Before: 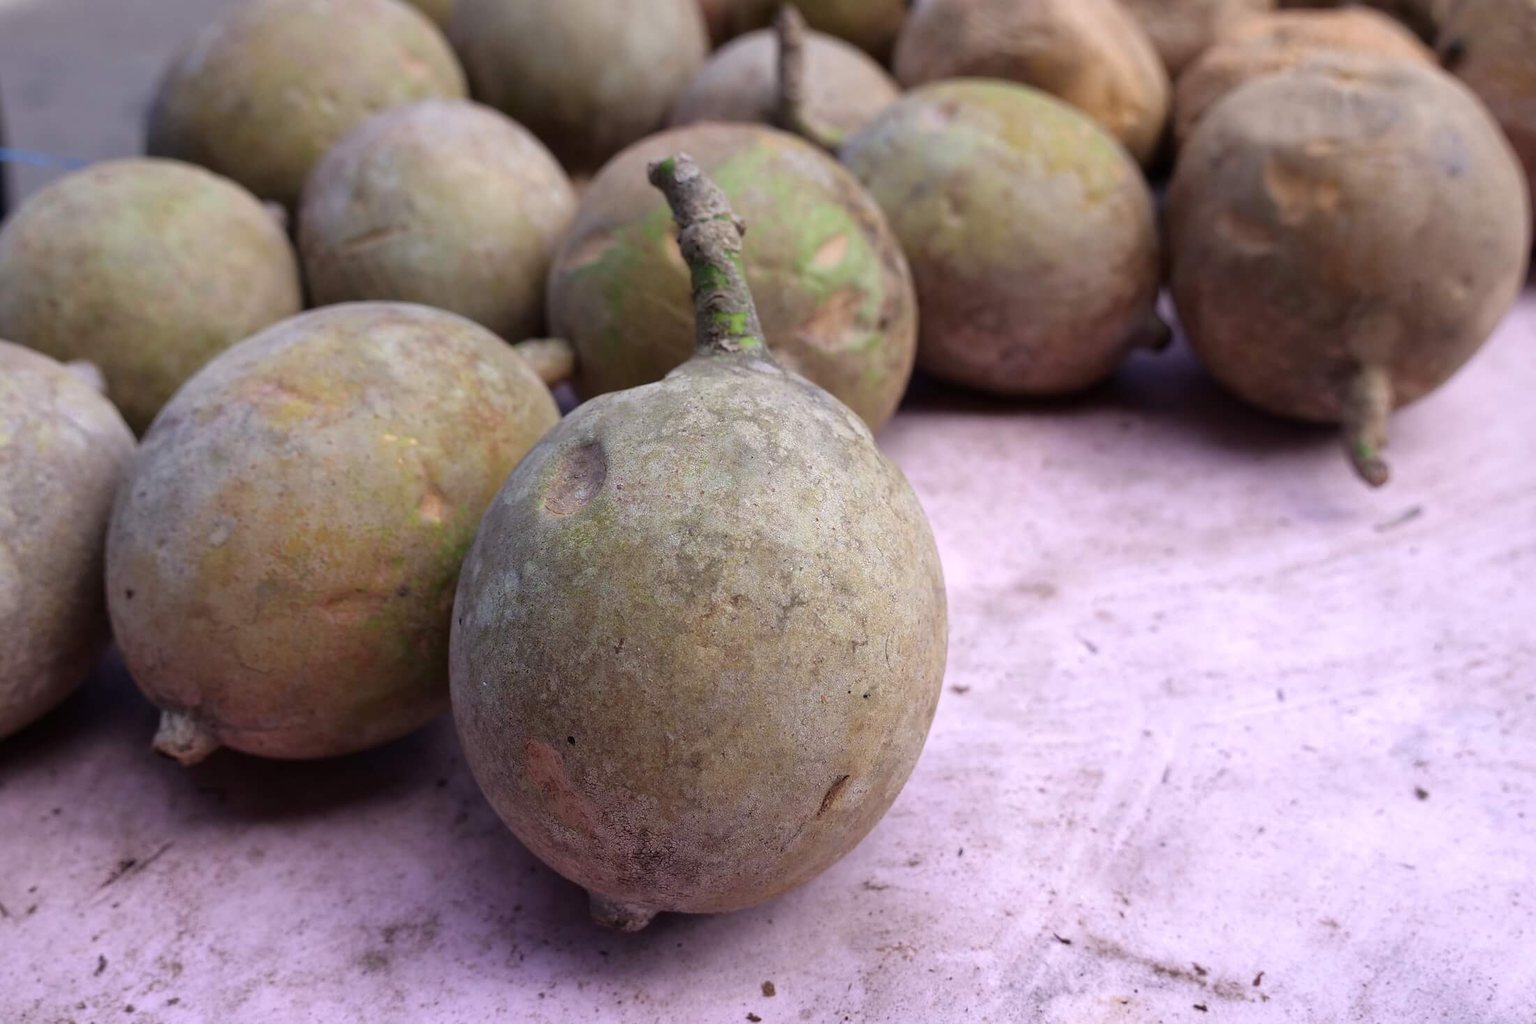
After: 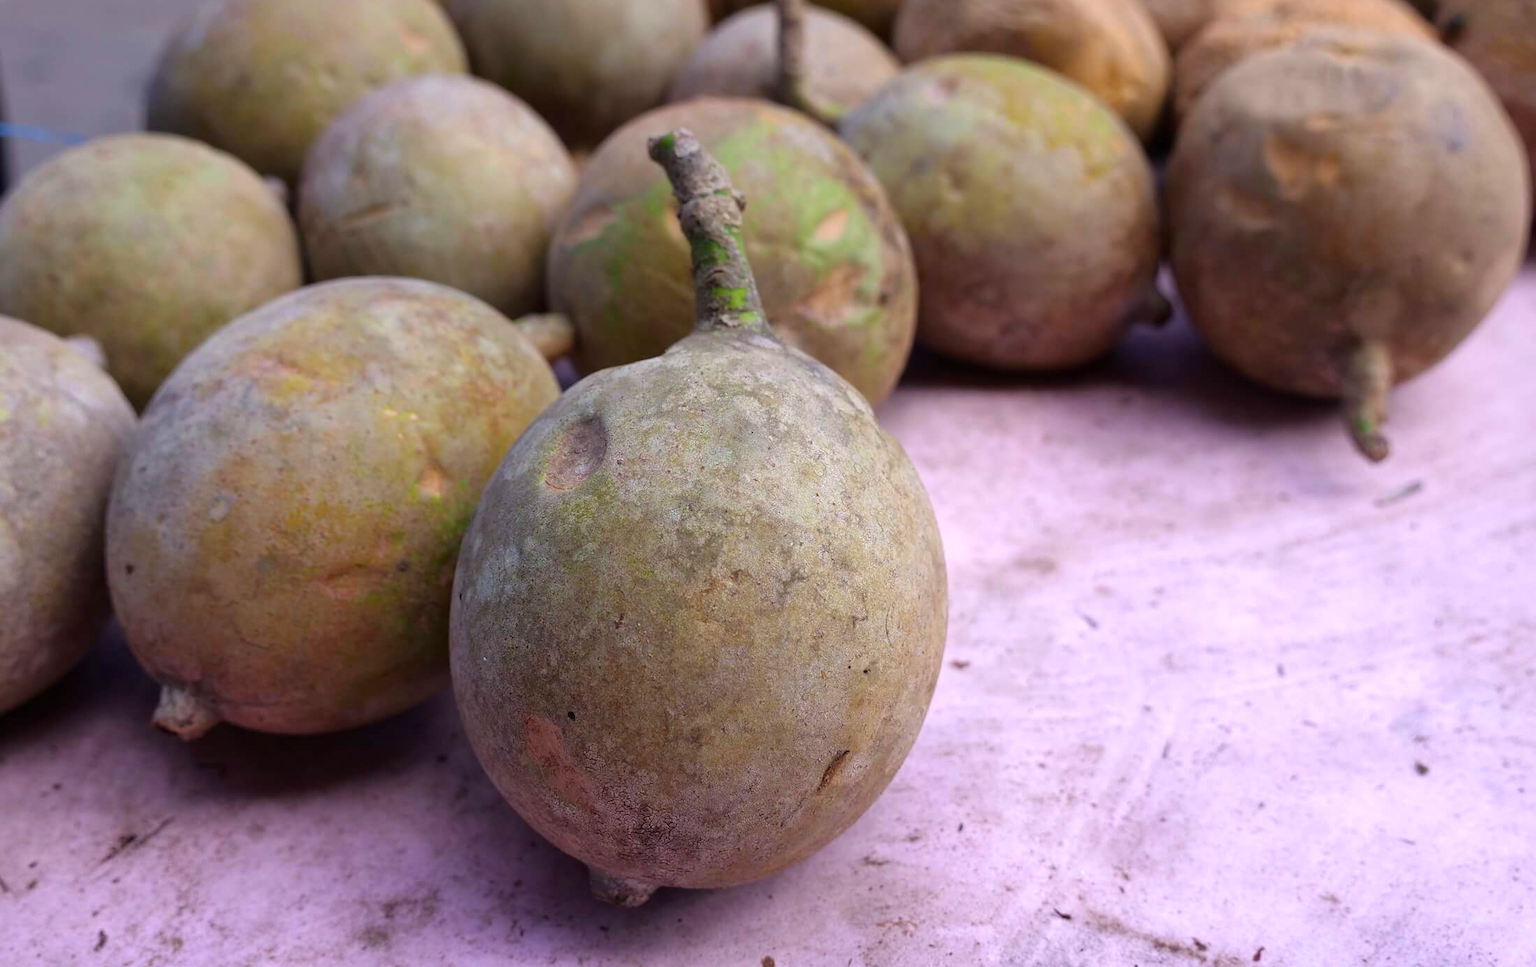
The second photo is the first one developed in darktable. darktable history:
crop and rotate: top 2.479%, bottom 3.018%
color balance rgb: perceptual saturation grading › global saturation 20%, global vibrance 20%
local contrast: mode bilateral grid, contrast 20, coarseness 50, detail 102%, midtone range 0.2
